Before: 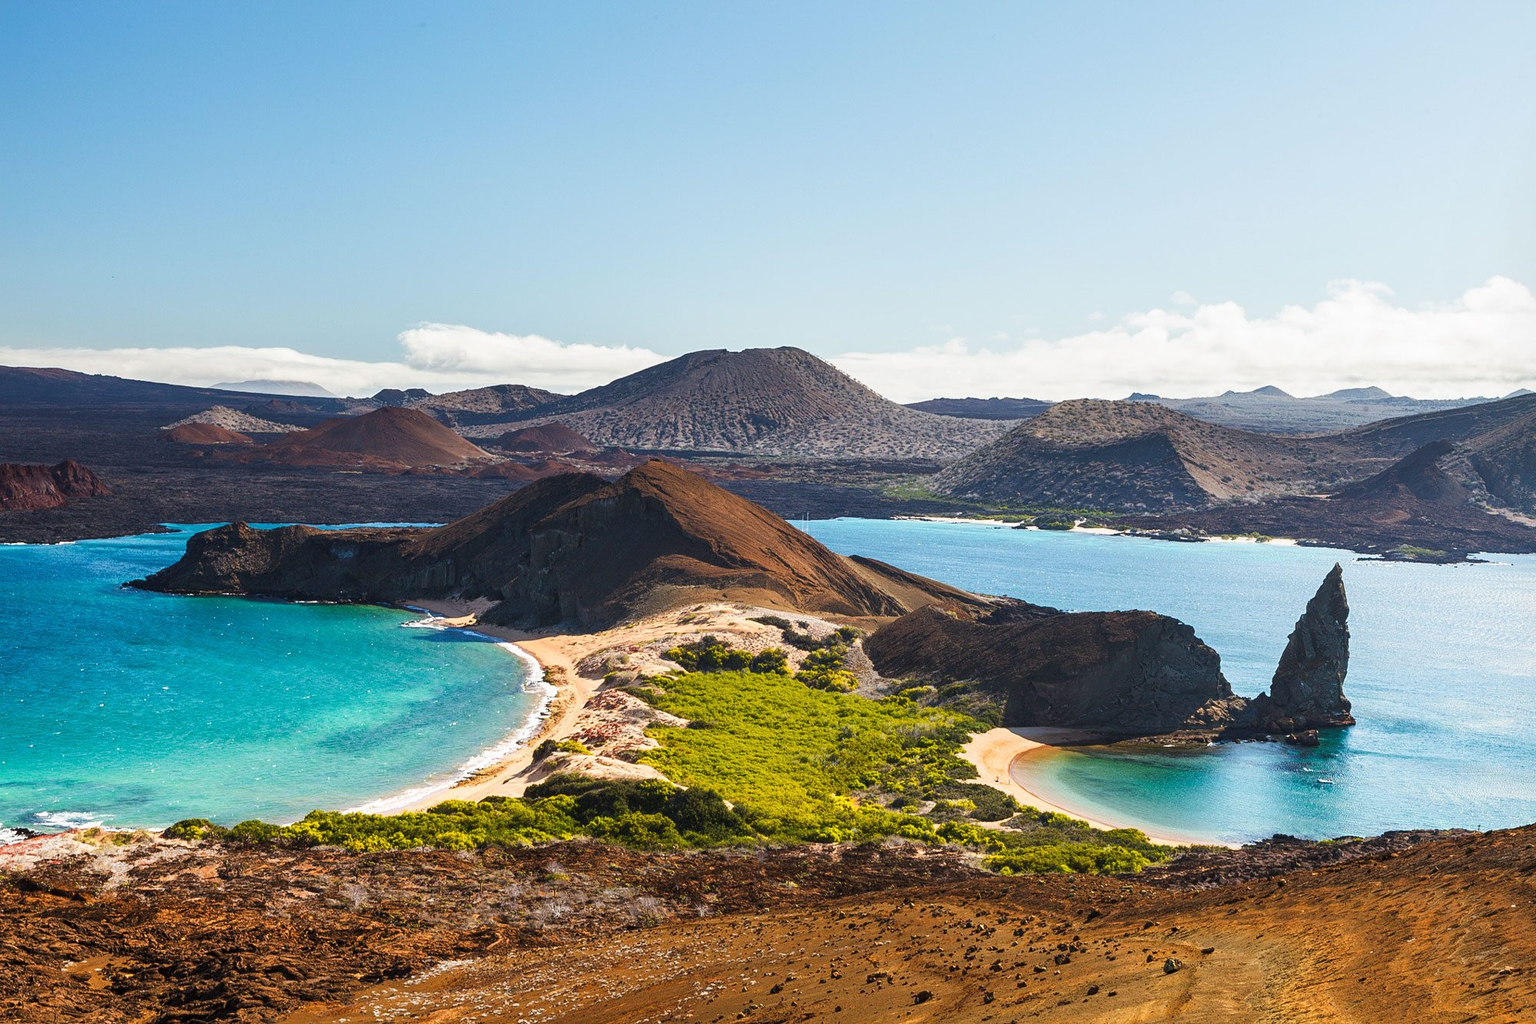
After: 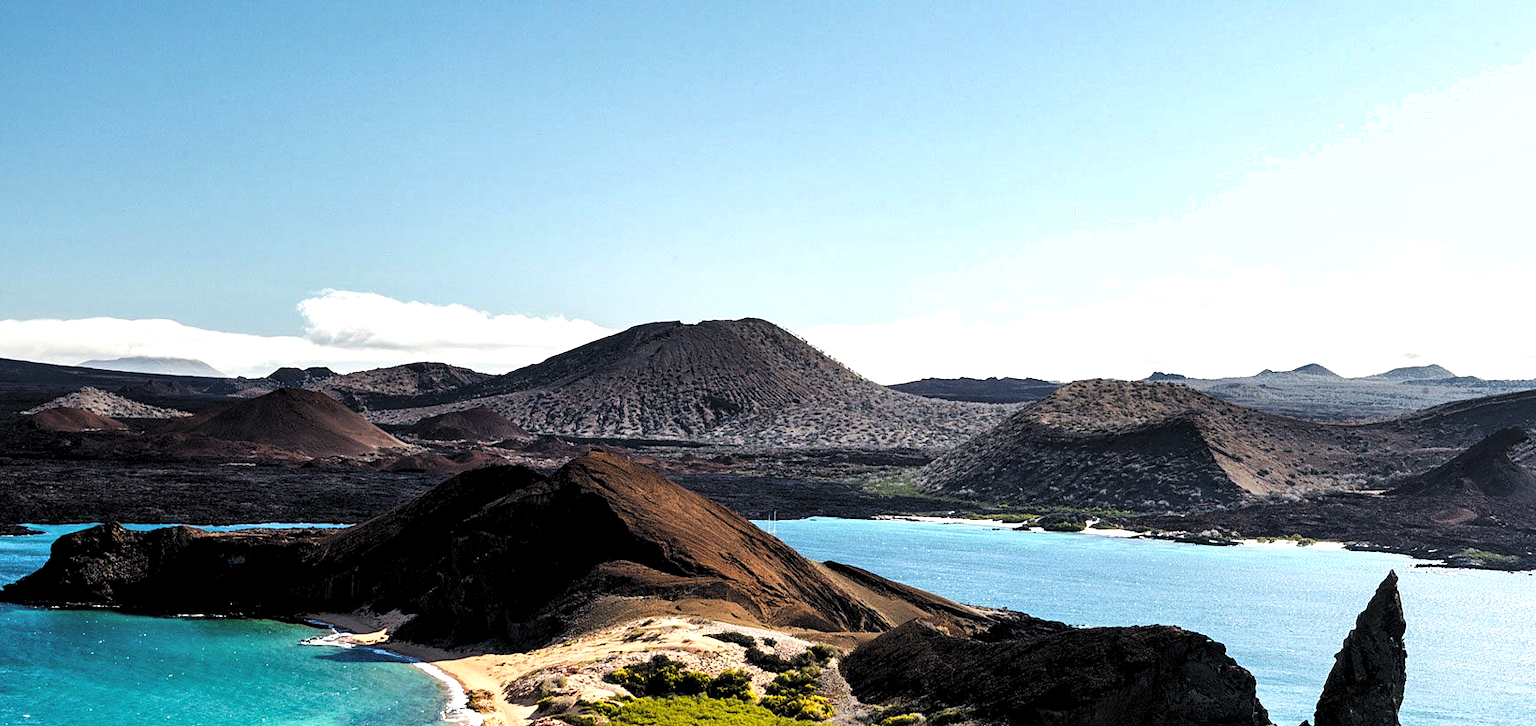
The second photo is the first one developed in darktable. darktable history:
crop and rotate: left 9.346%, top 7.206%, right 4.84%, bottom 31.833%
levels: levels [0.182, 0.542, 0.902]
shadows and highlights: white point adjustment 1.1, soften with gaussian
